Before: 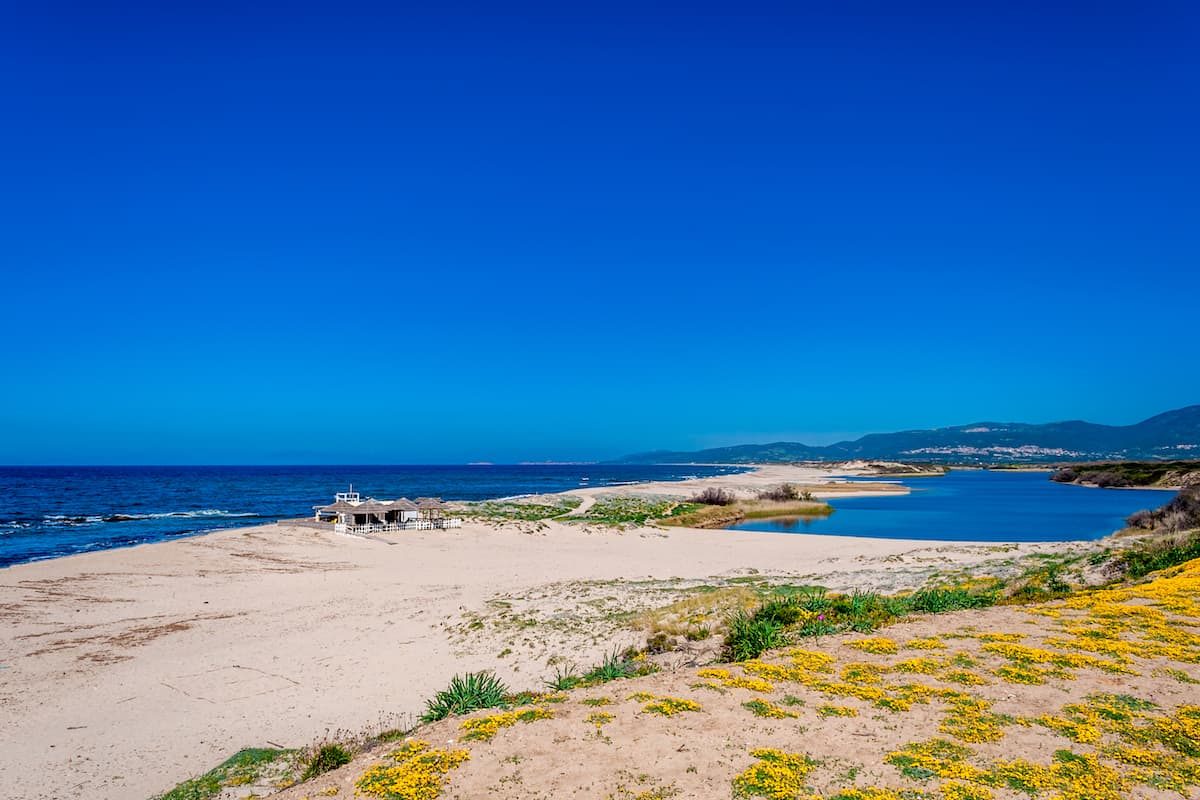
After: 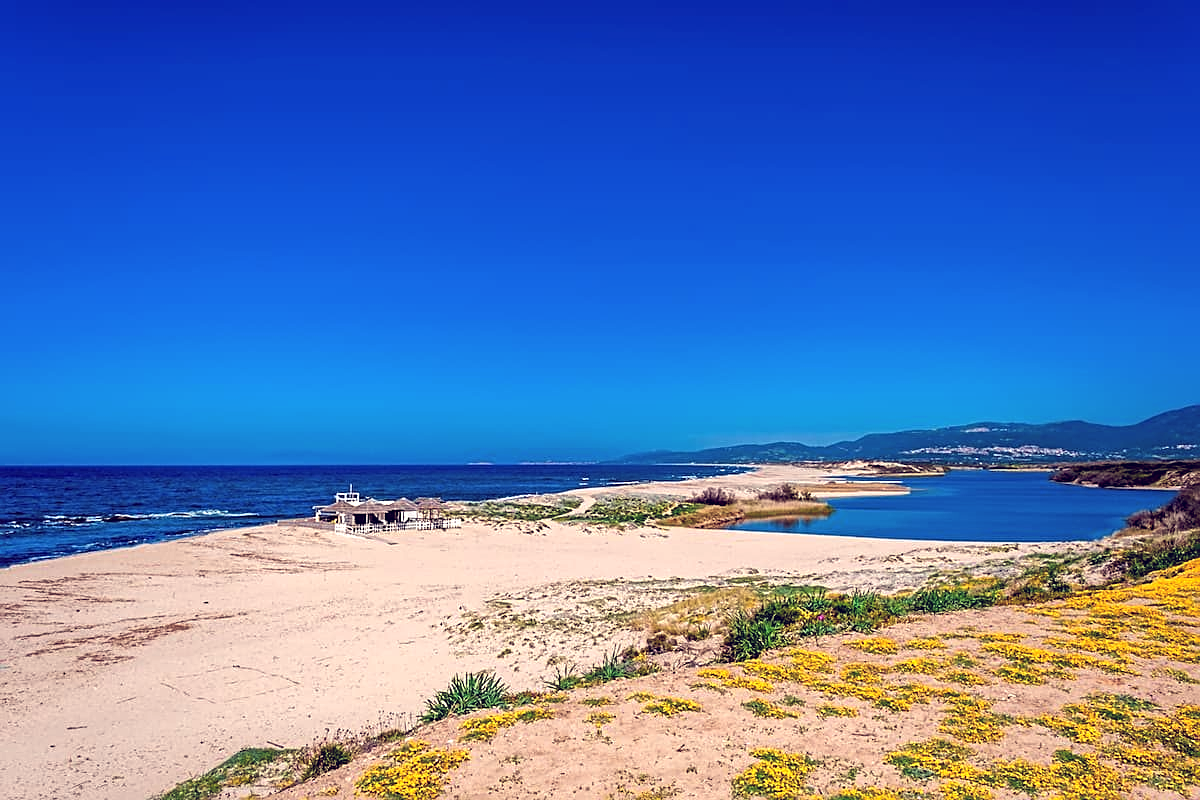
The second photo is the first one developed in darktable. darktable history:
sharpen: on, module defaults
color balance: lift [1.001, 0.997, 0.99, 1.01], gamma [1.007, 1, 0.975, 1.025], gain [1, 1.065, 1.052, 0.935], contrast 13.25%
